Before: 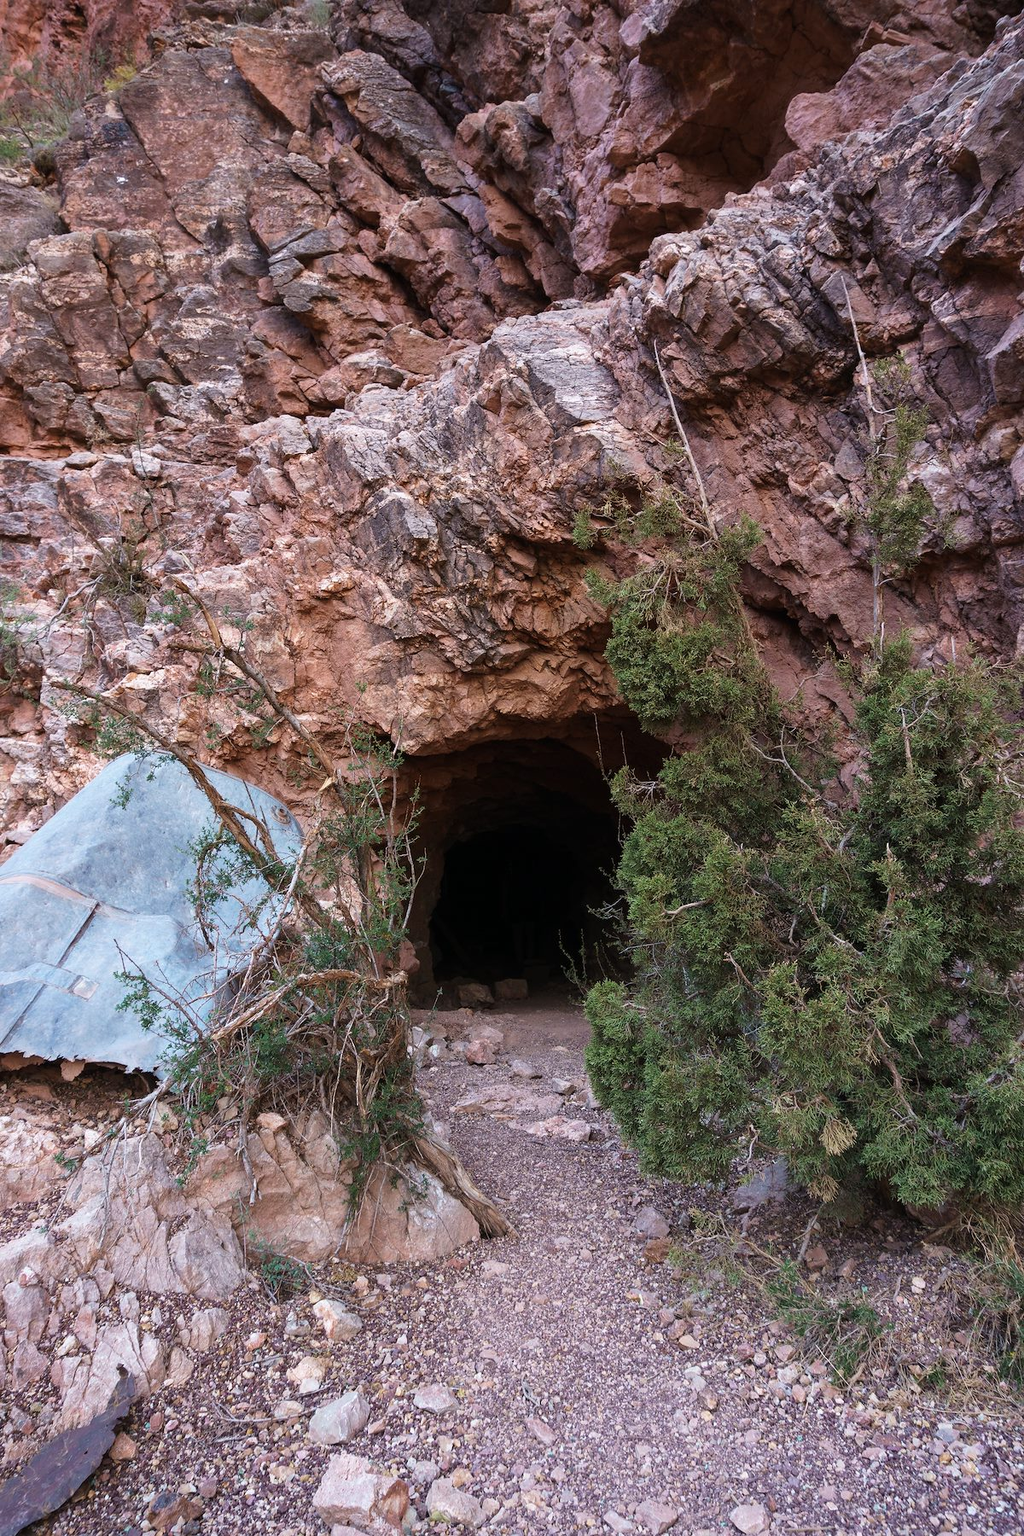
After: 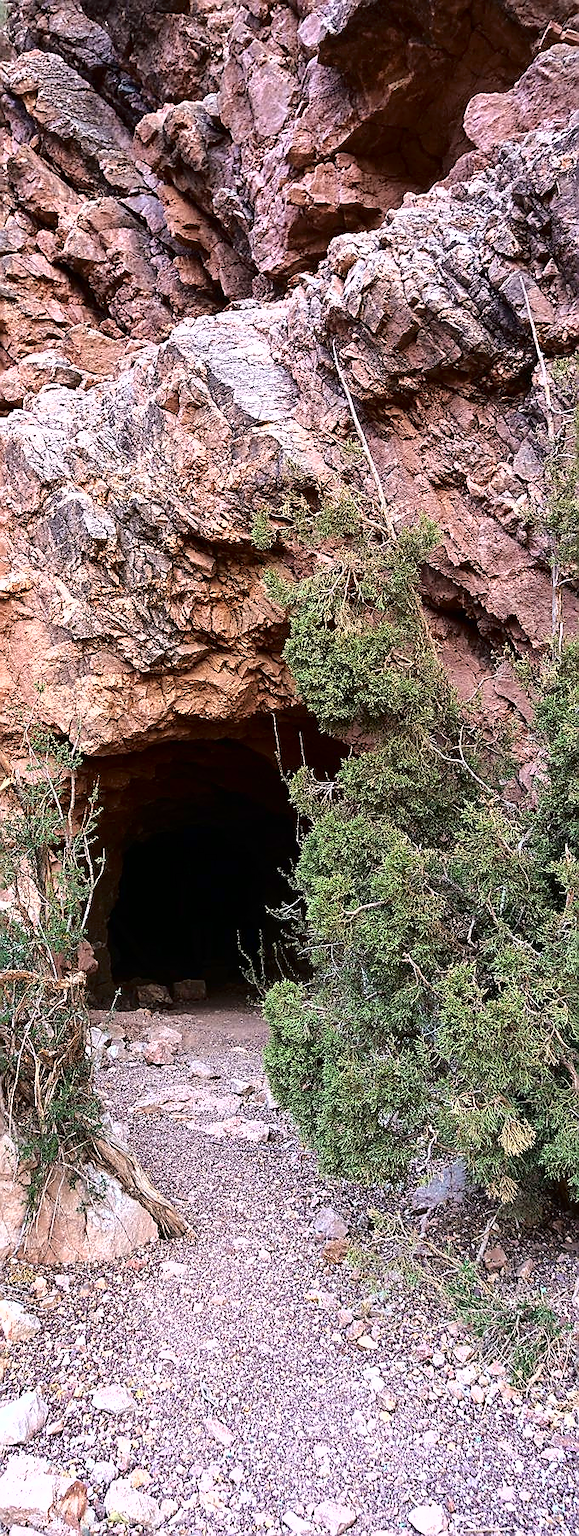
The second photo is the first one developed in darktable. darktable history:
crop: left 31.458%, top 0%, right 11.876%
sharpen: radius 1.4, amount 1.25, threshold 0.7
fill light: exposure -2 EV, width 8.6
exposure: exposure 0.999 EV, compensate highlight preservation false
